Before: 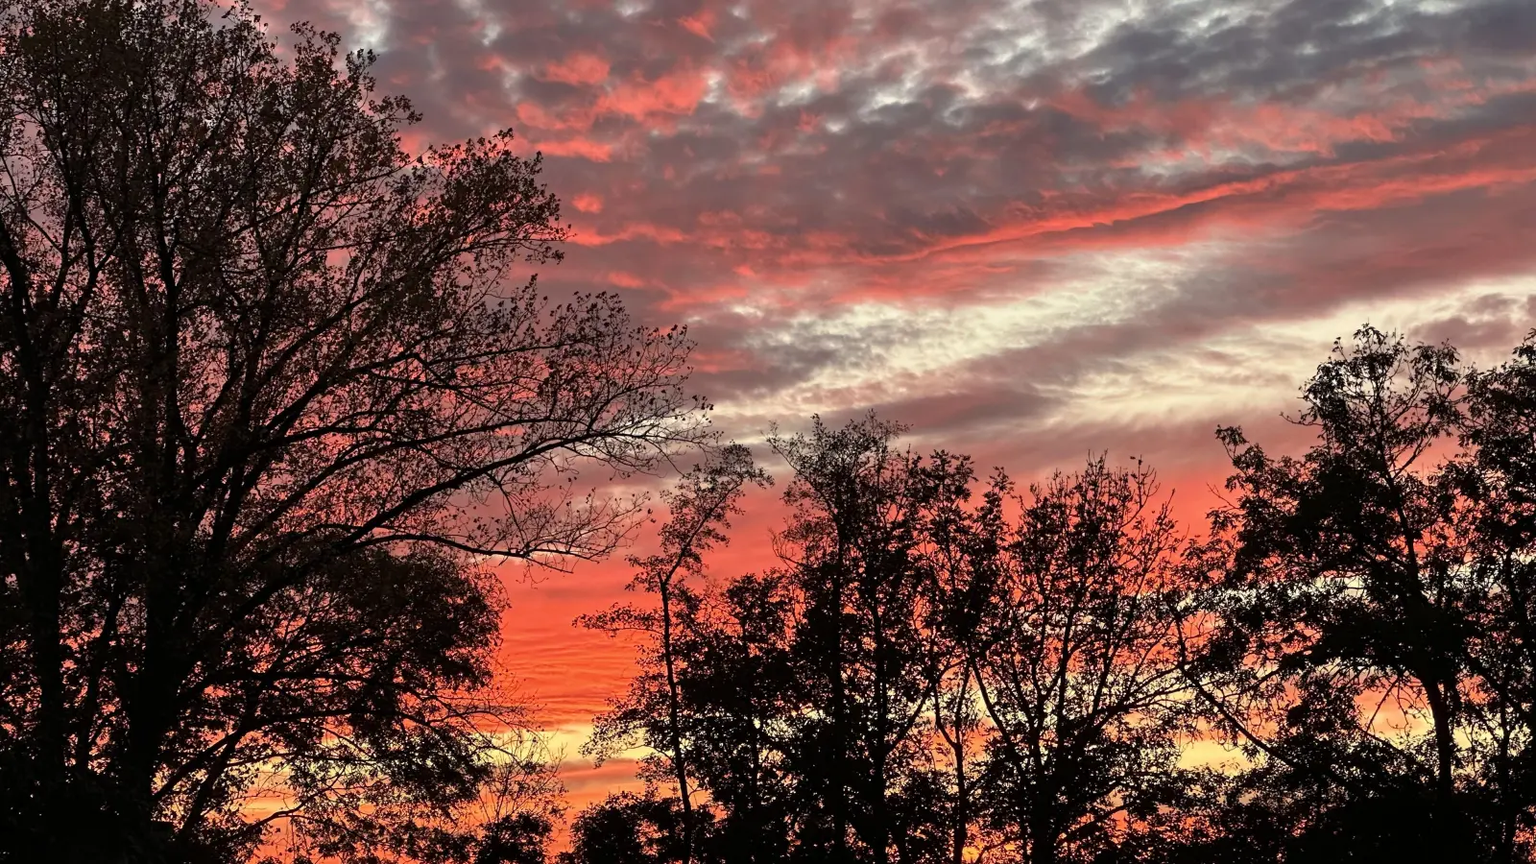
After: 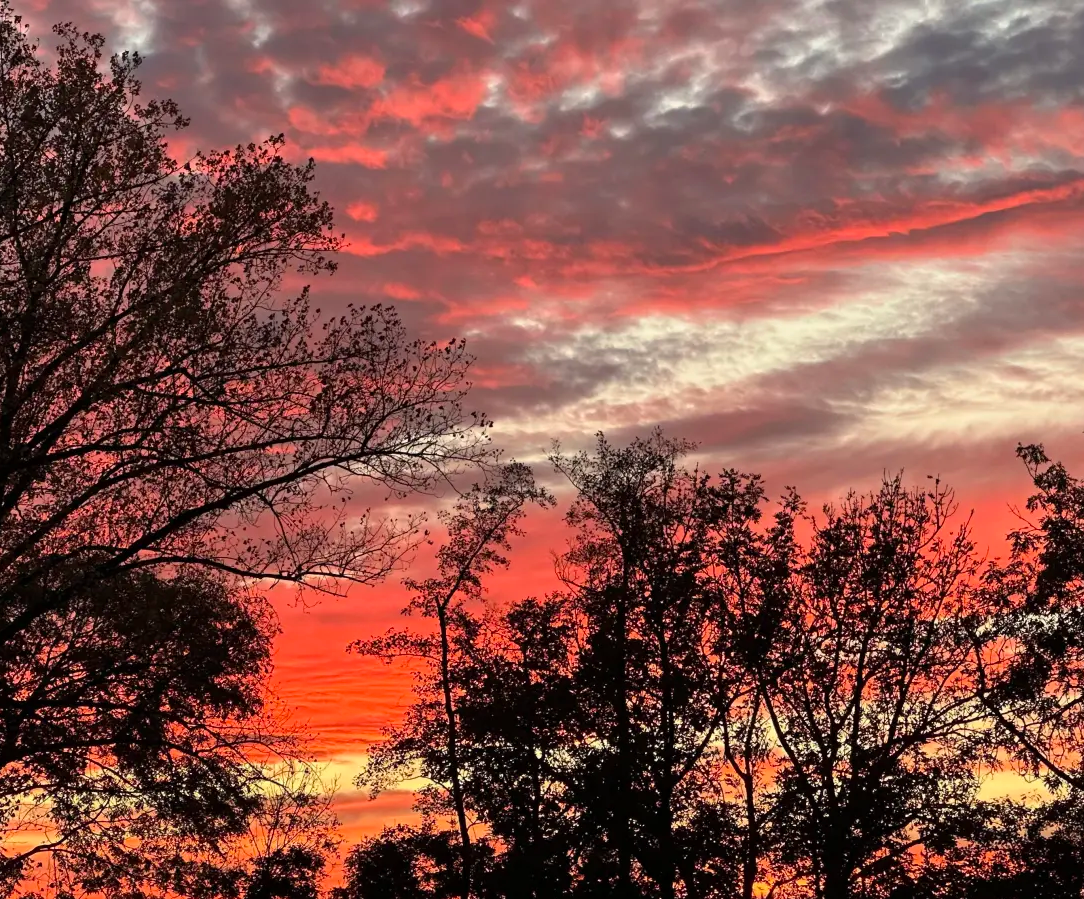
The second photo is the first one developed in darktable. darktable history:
crop and rotate: left 15.676%, right 16.554%
